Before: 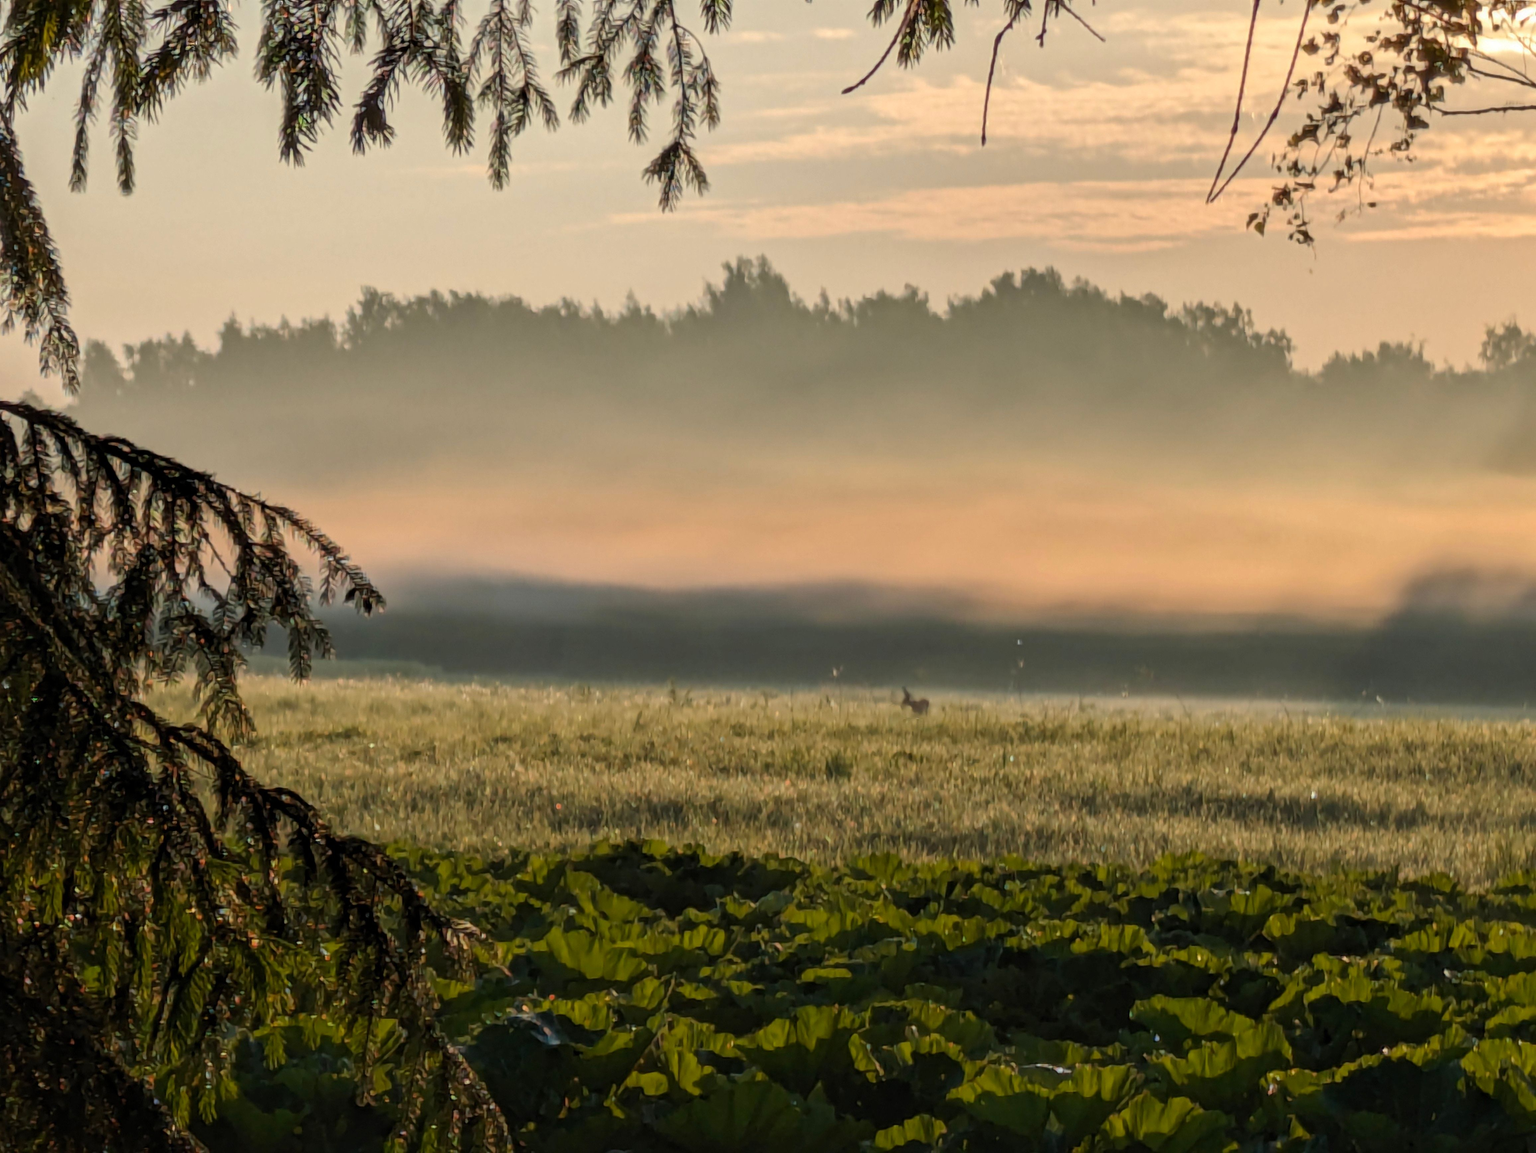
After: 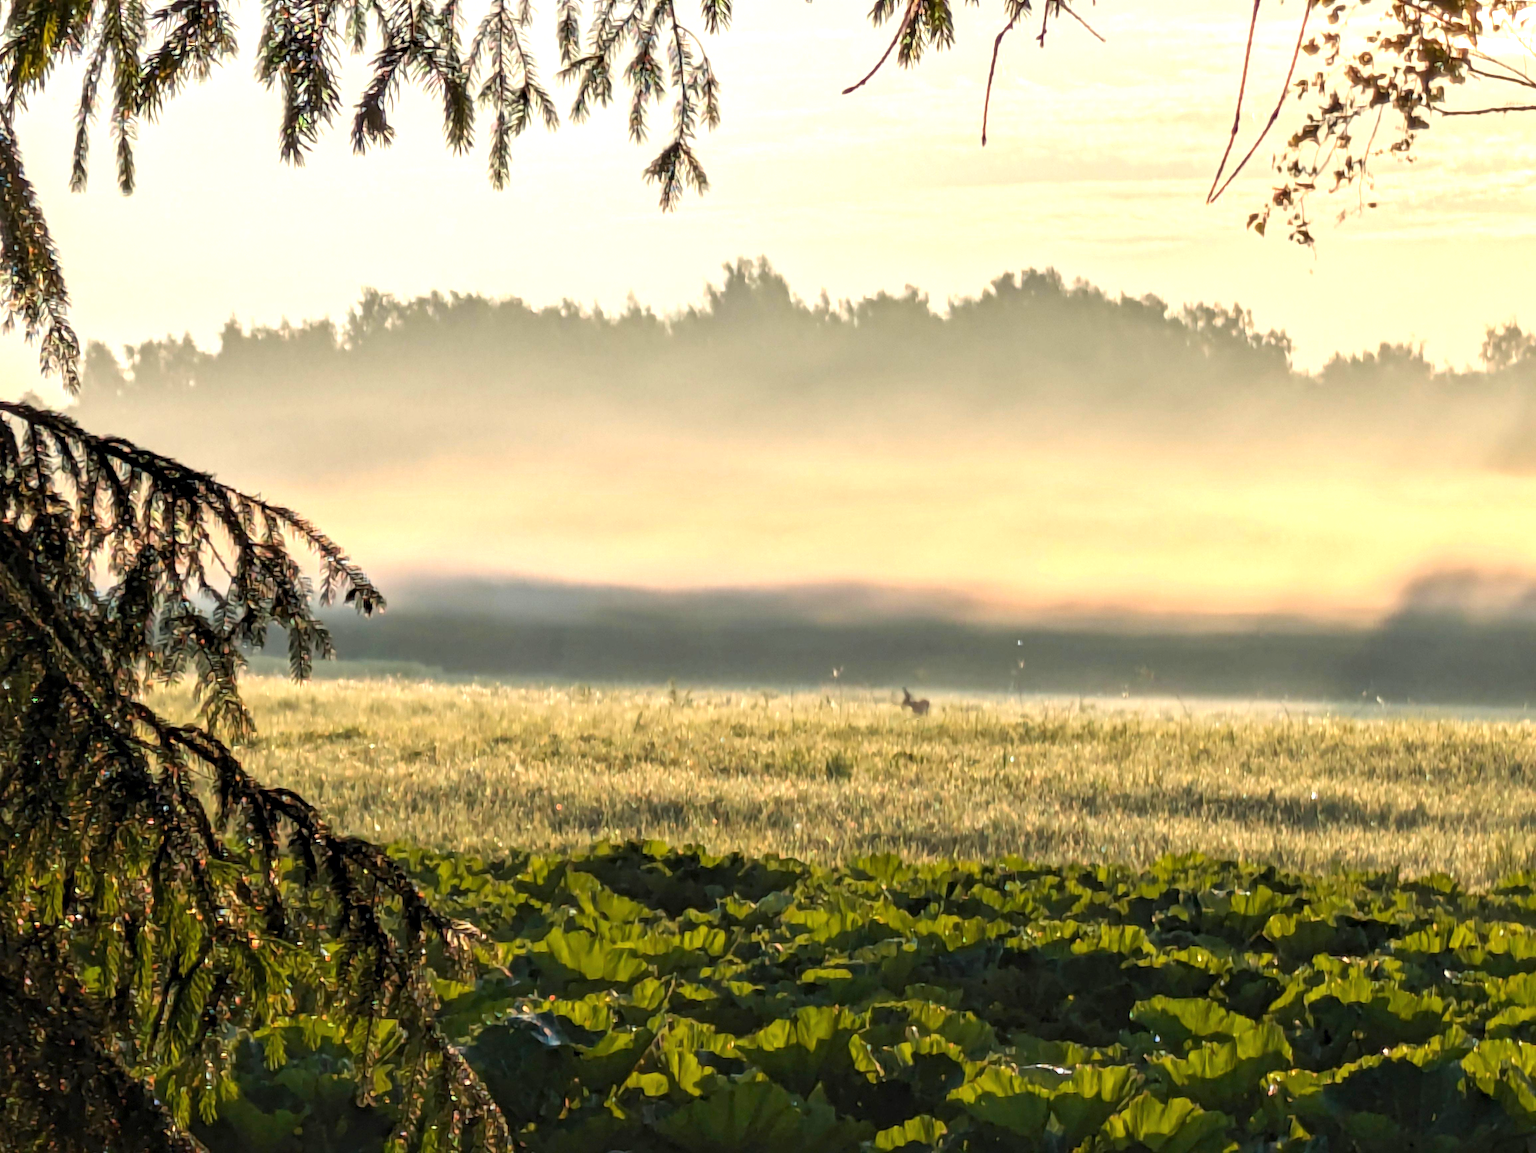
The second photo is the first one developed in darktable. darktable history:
exposure: black level correction 0, exposure 1.2 EV, compensate exposure bias true, compensate highlight preservation false
white balance: emerald 1
contrast equalizer: octaves 7, y [[0.515 ×6], [0.507 ×6], [0.425 ×6], [0 ×6], [0 ×6]]
